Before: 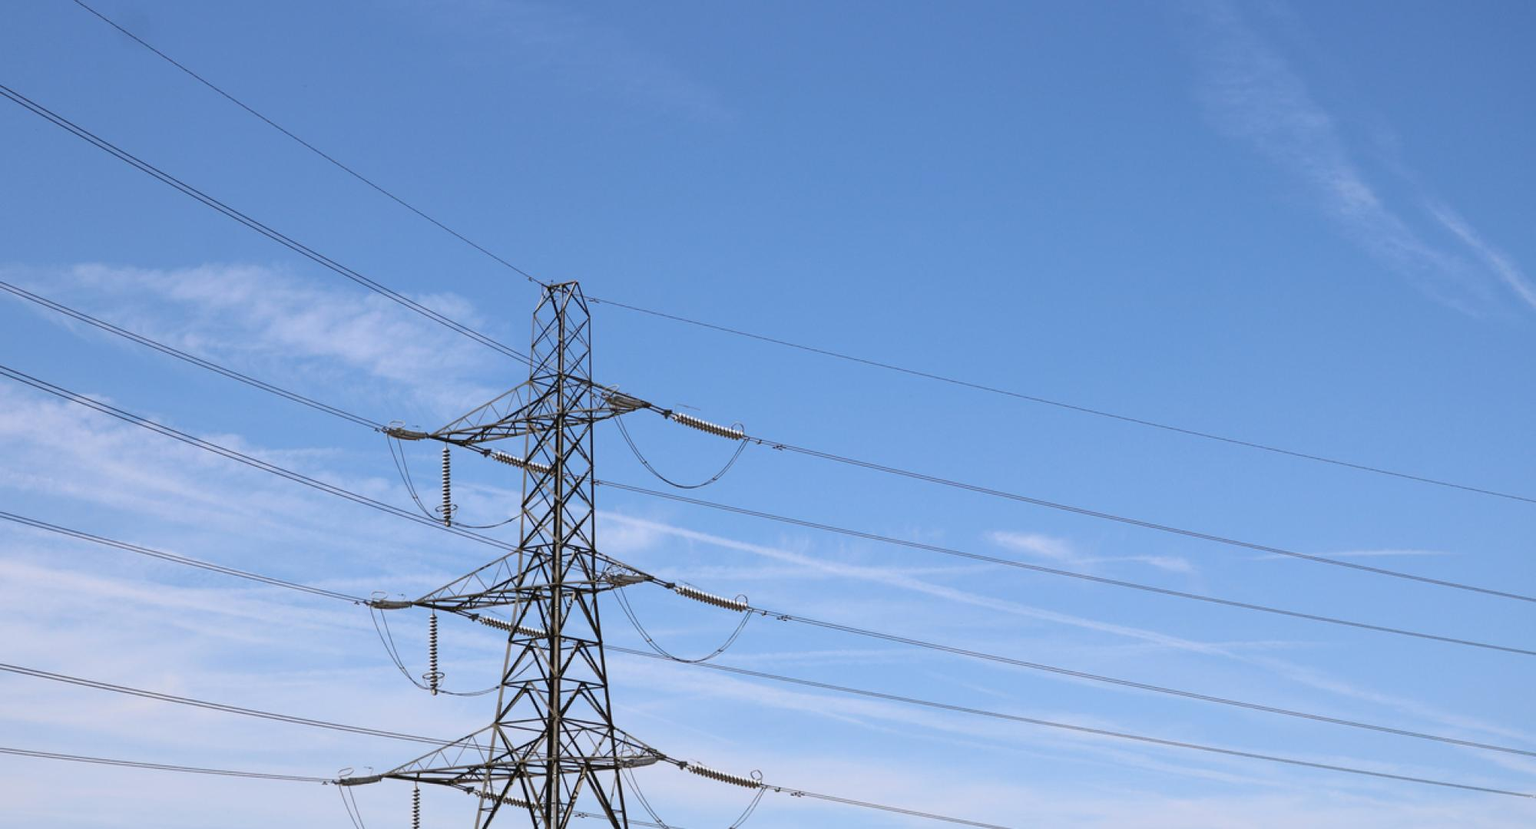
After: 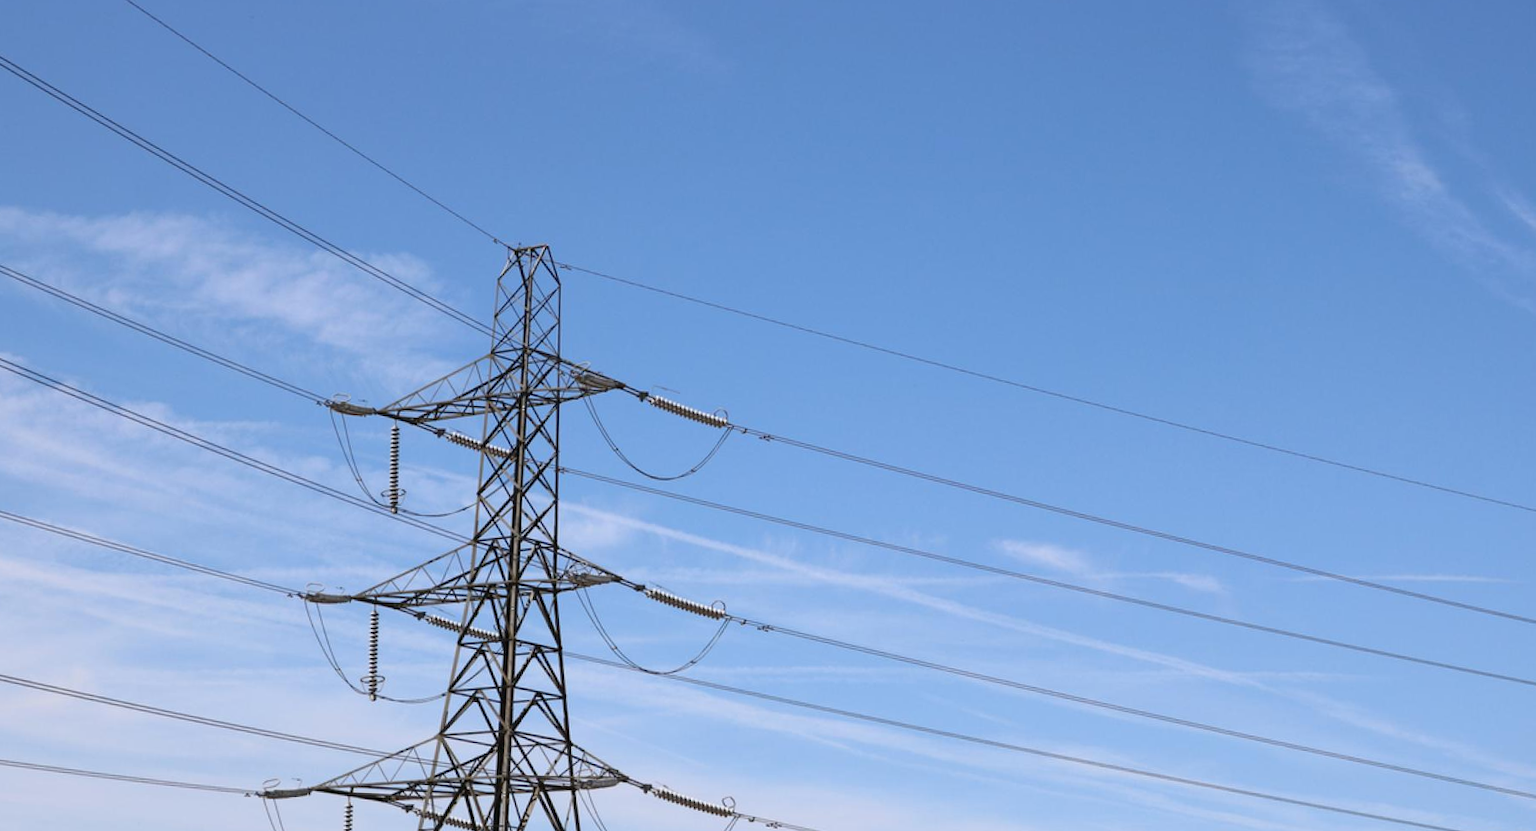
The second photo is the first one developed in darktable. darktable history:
crop and rotate: angle -1.94°, left 3.165%, top 3.974%, right 1.505%, bottom 0.513%
